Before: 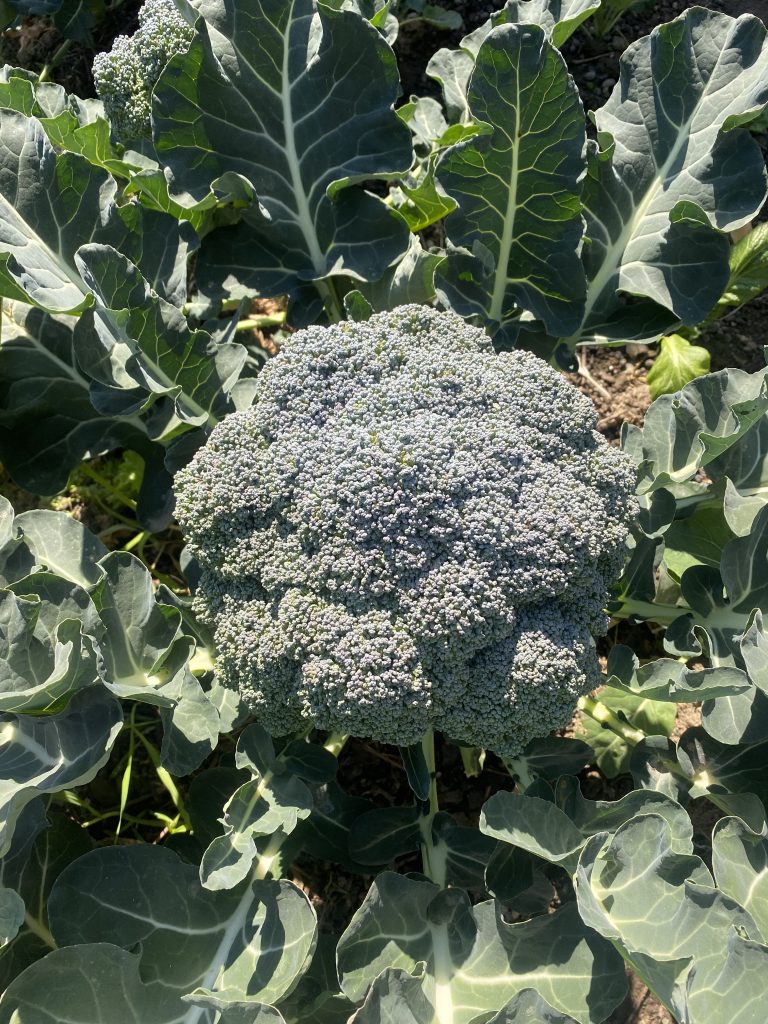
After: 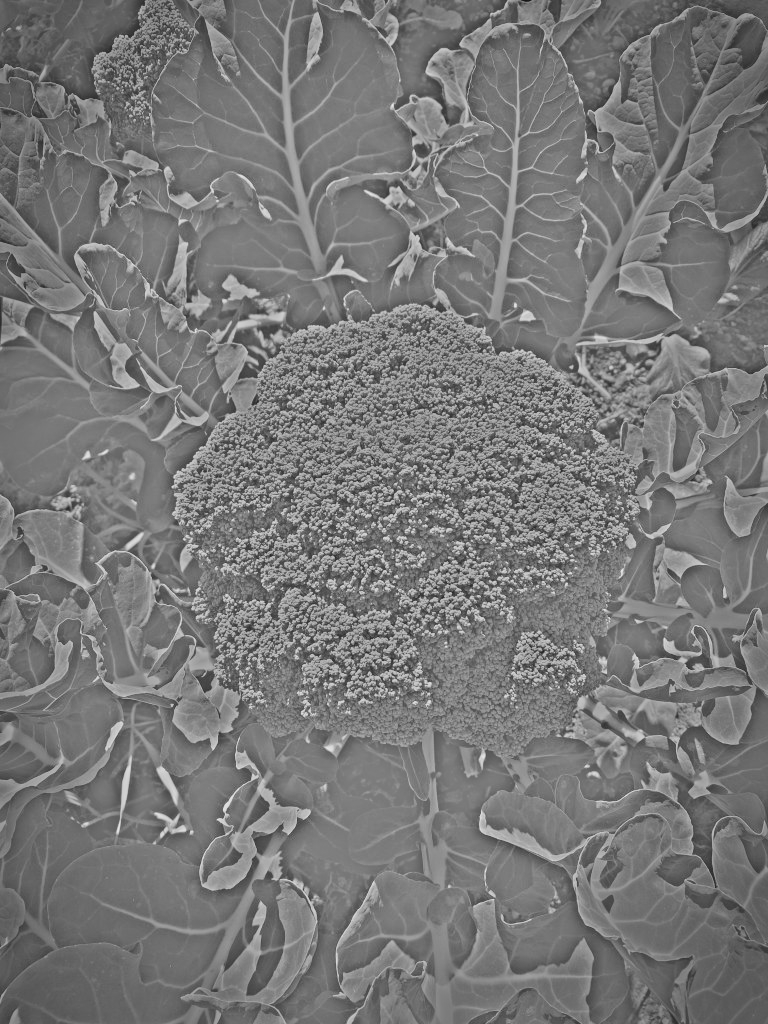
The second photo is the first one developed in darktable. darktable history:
tone curve: curves: ch0 [(0, 0) (0.003, 0.005) (0.011, 0.011) (0.025, 0.022) (0.044, 0.035) (0.069, 0.051) (0.1, 0.073) (0.136, 0.106) (0.177, 0.147) (0.224, 0.195) (0.277, 0.253) (0.335, 0.315) (0.399, 0.388) (0.468, 0.488) (0.543, 0.586) (0.623, 0.685) (0.709, 0.764) (0.801, 0.838) (0.898, 0.908) (1, 1)], preserve colors none
highpass: sharpness 25.84%, contrast boost 14.94%
vignetting: automatic ratio true
